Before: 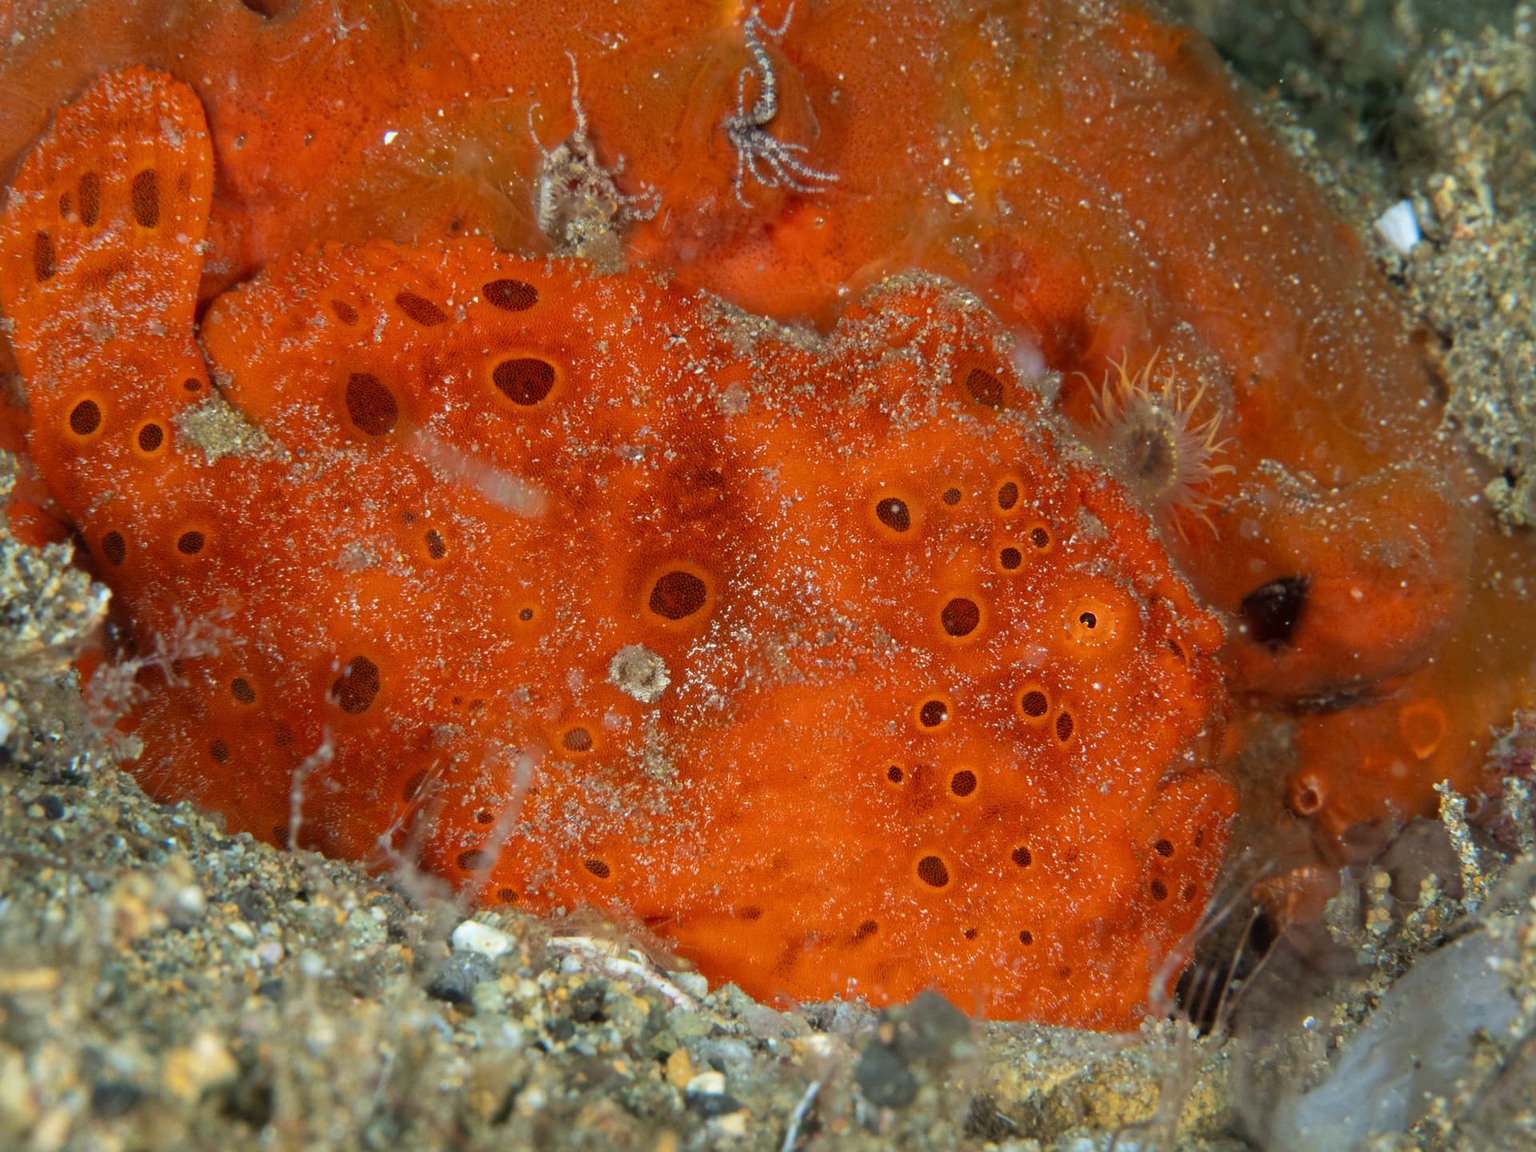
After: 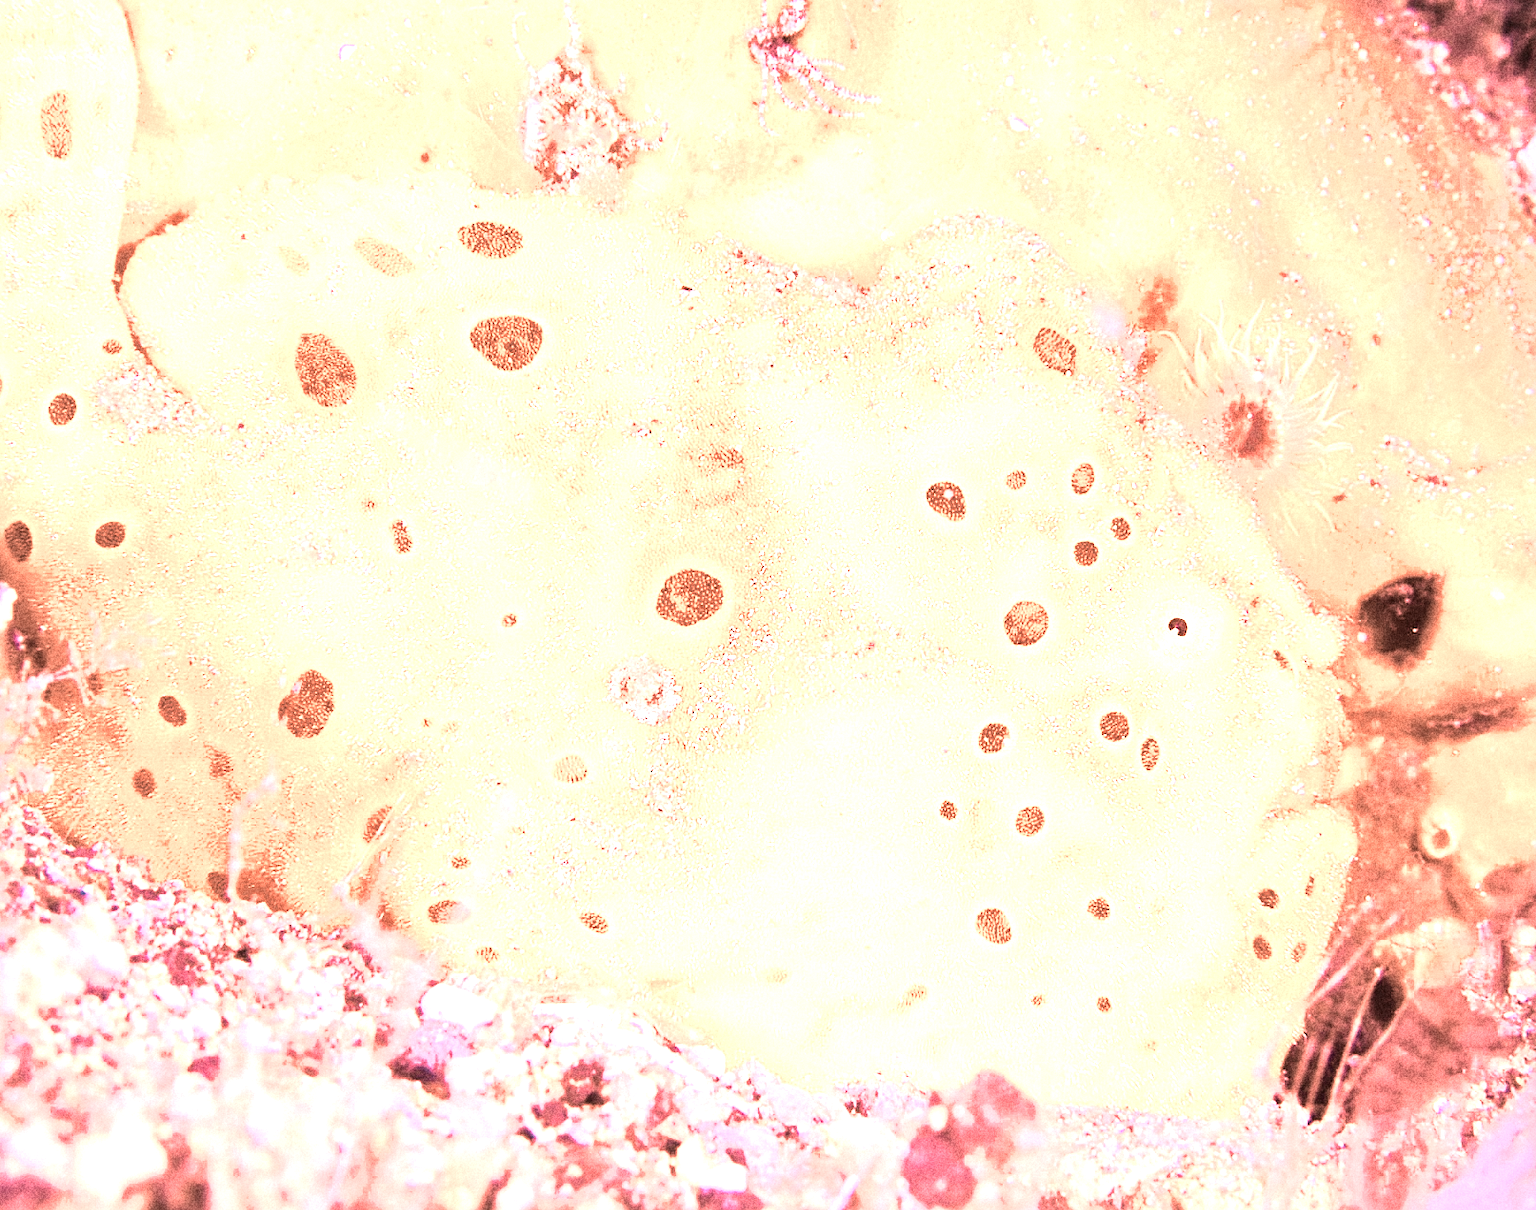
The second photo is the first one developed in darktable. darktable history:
crop: left 6.446%, top 8.188%, right 9.538%, bottom 3.548%
sharpen: on, module defaults
grain: coarseness 14.49 ISO, strength 48.04%, mid-tones bias 35%
color zones: curves: ch1 [(0, 0.34) (0.143, 0.164) (0.286, 0.152) (0.429, 0.176) (0.571, 0.173) (0.714, 0.188) (0.857, 0.199) (1, 0.34)]
local contrast: mode bilateral grid, contrast 20, coarseness 20, detail 150%, midtone range 0.2
white balance: red 4.26, blue 1.802
shadows and highlights: shadows 62.66, white point adjustment 0.37, highlights -34.44, compress 83.82%
